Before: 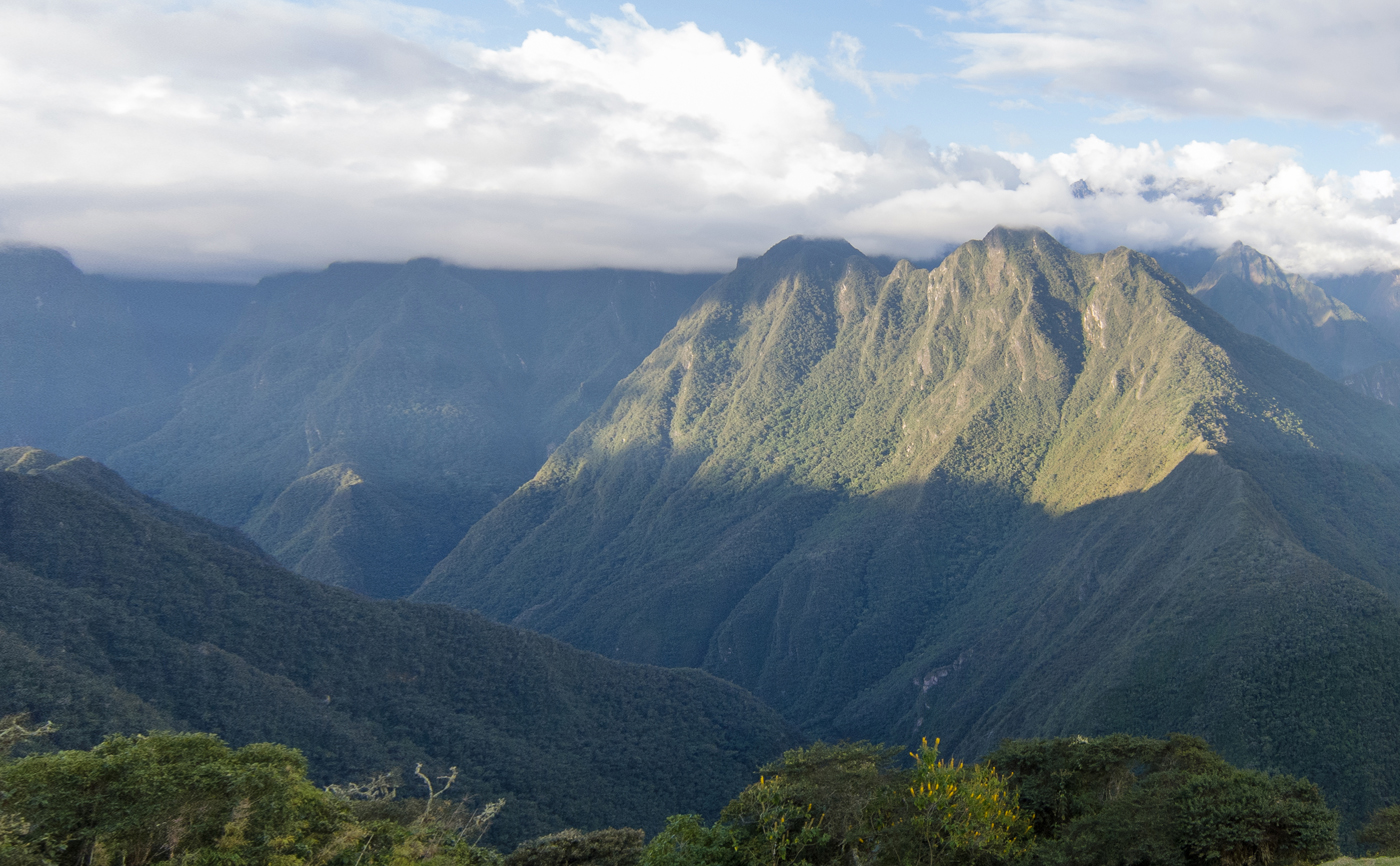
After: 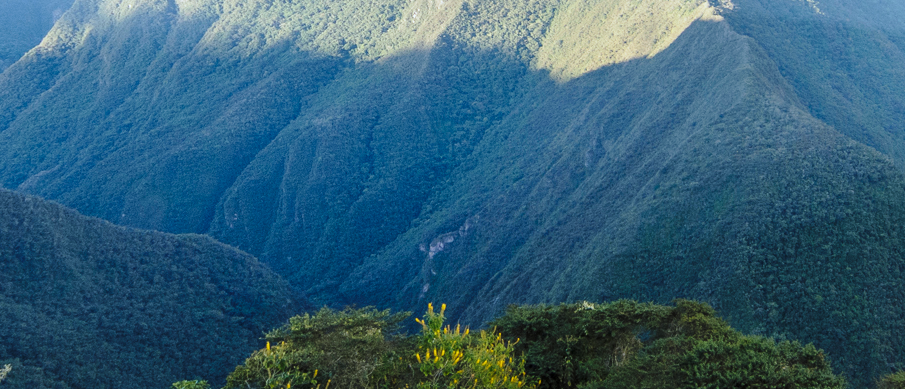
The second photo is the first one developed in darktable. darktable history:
crop and rotate: left 35.289%, top 50.154%, bottom 4.913%
color correction: highlights a* -3.9, highlights b* -10.99
base curve: curves: ch0 [(0, 0) (0.028, 0.03) (0.121, 0.232) (0.46, 0.748) (0.859, 0.968) (1, 1)], preserve colors none
shadows and highlights: shadows 25.03, highlights -26.4
